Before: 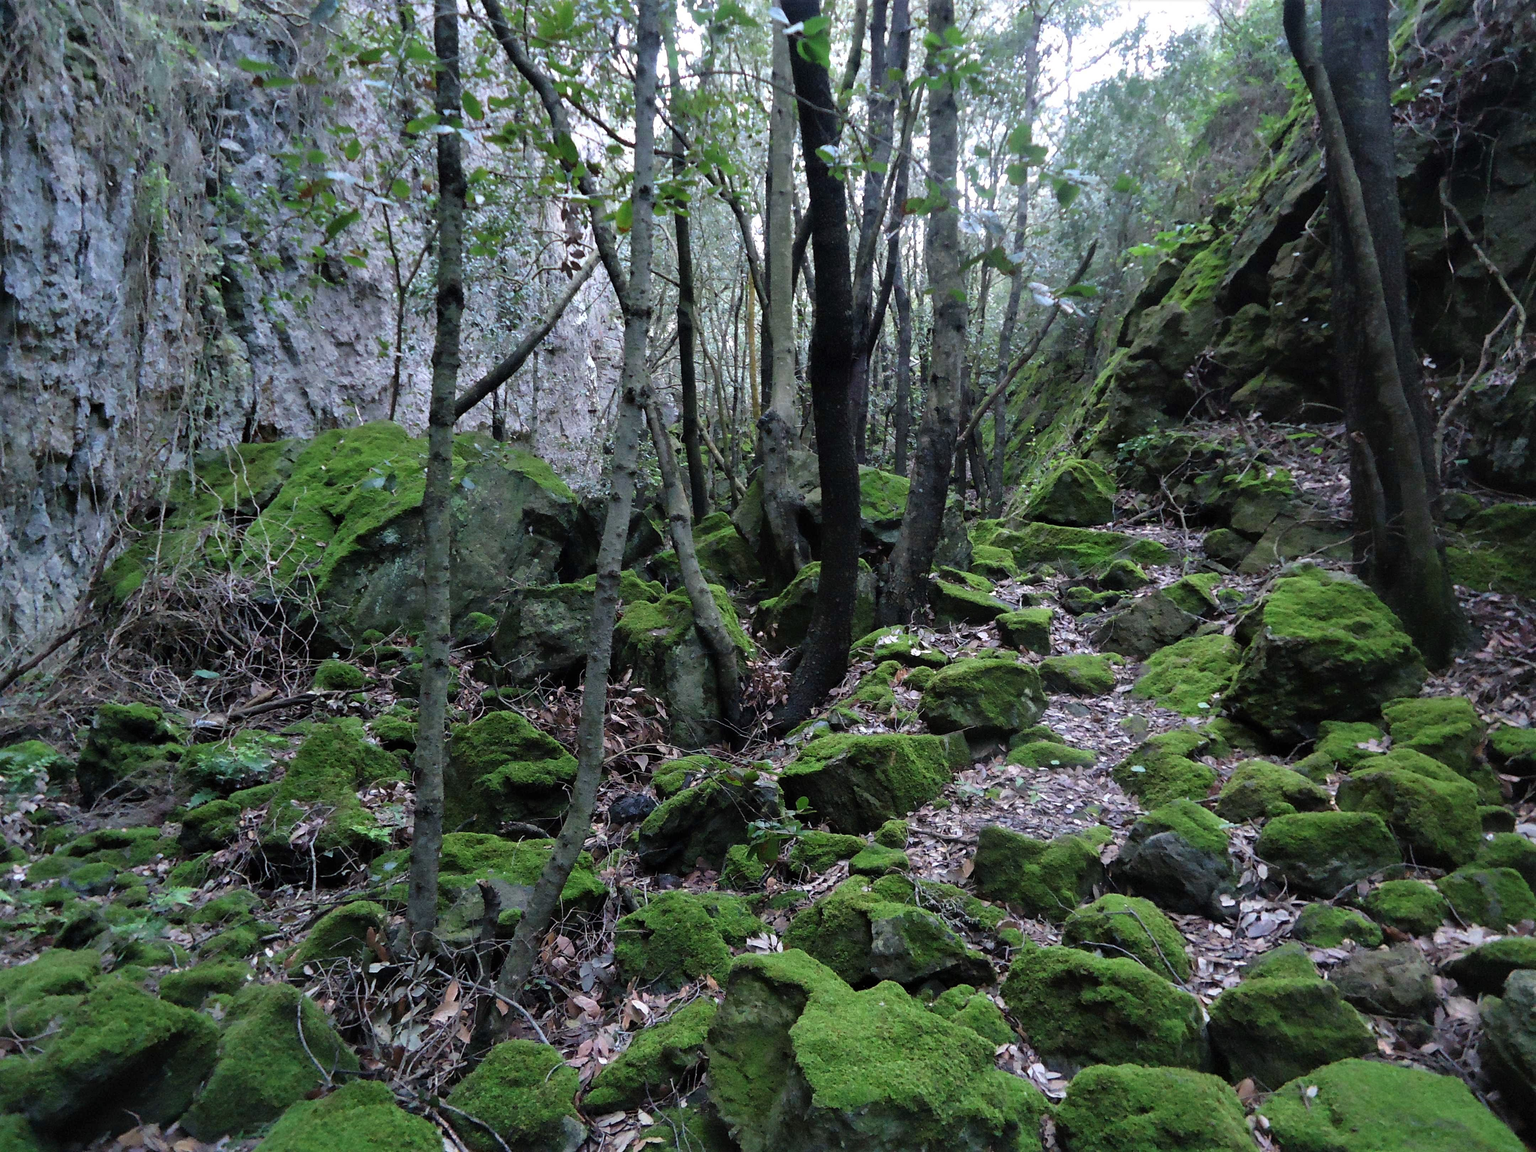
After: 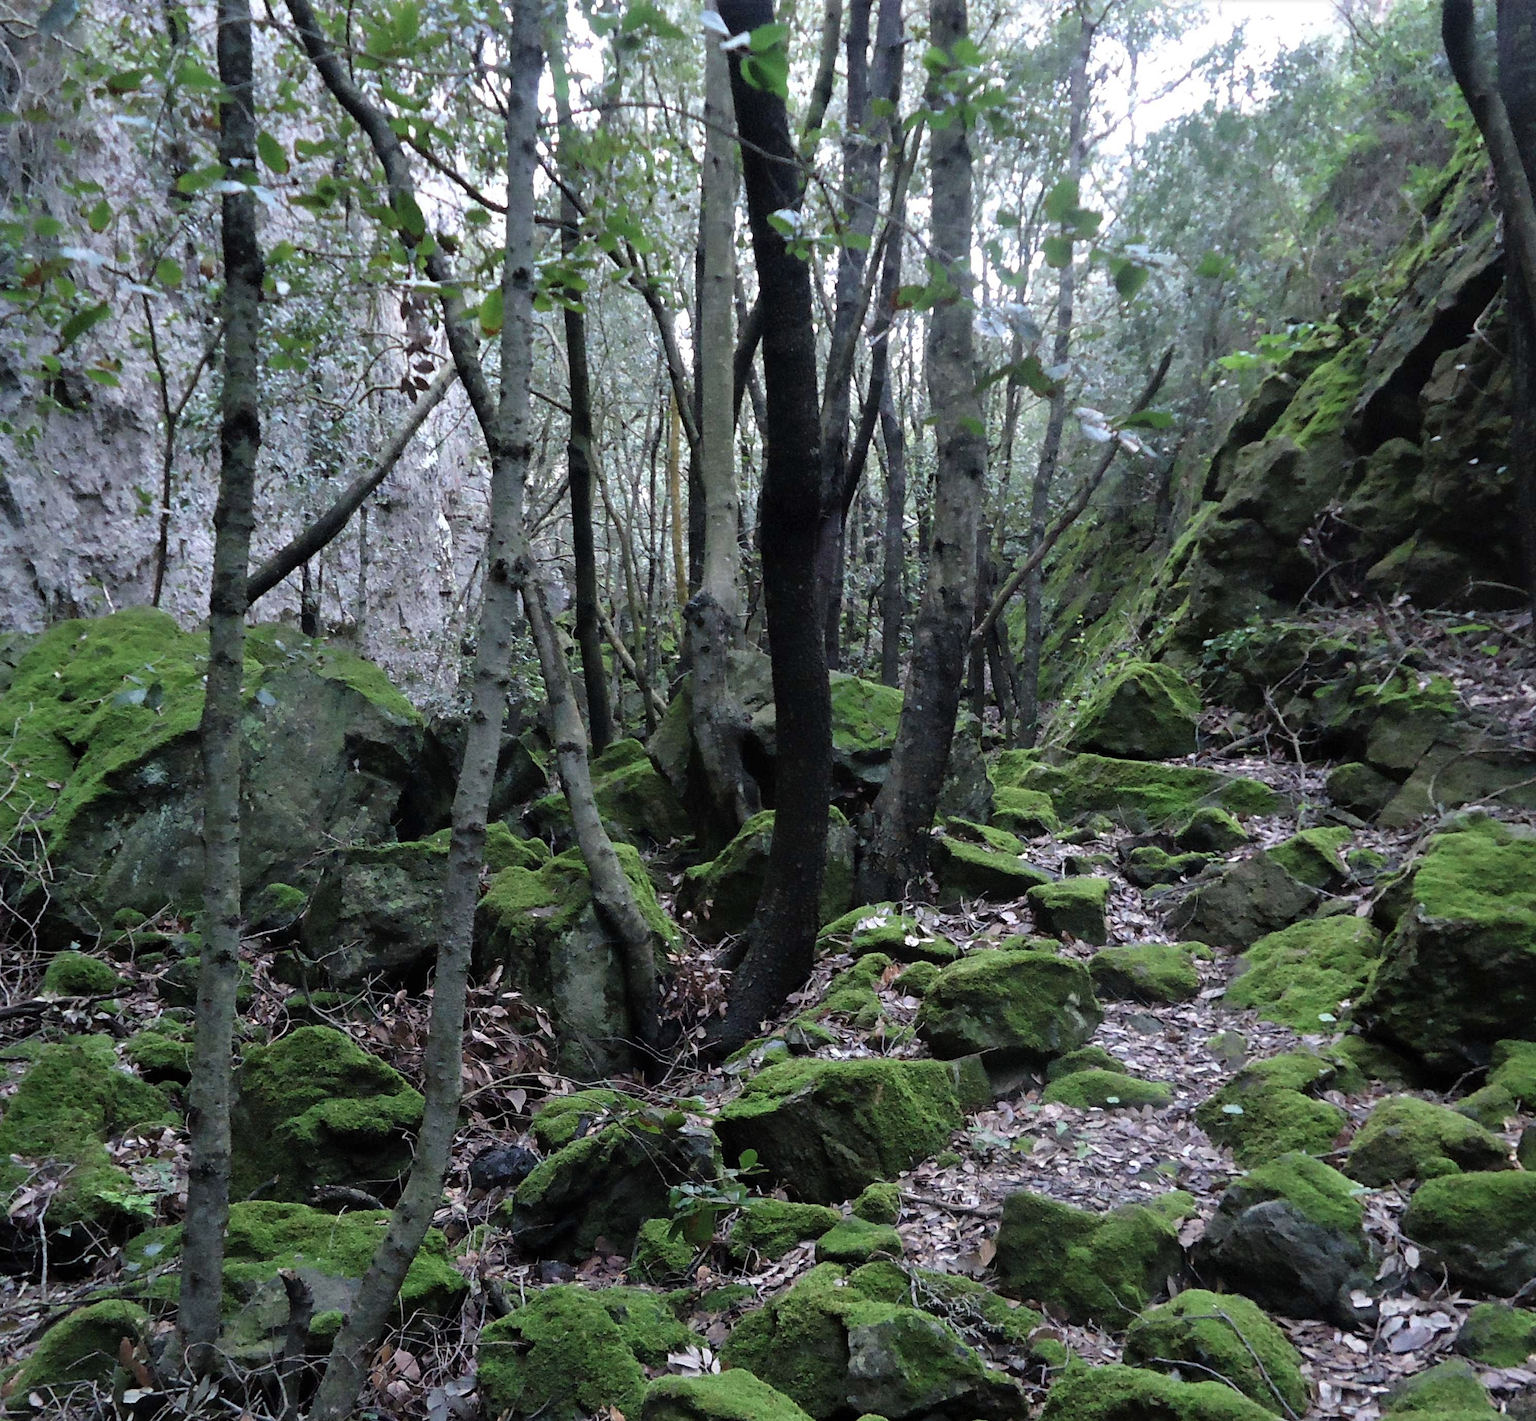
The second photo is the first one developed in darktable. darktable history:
contrast brightness saturation: saturation -0.158
crop: left 18.48%, right 12.186%, bottom 14.441%
